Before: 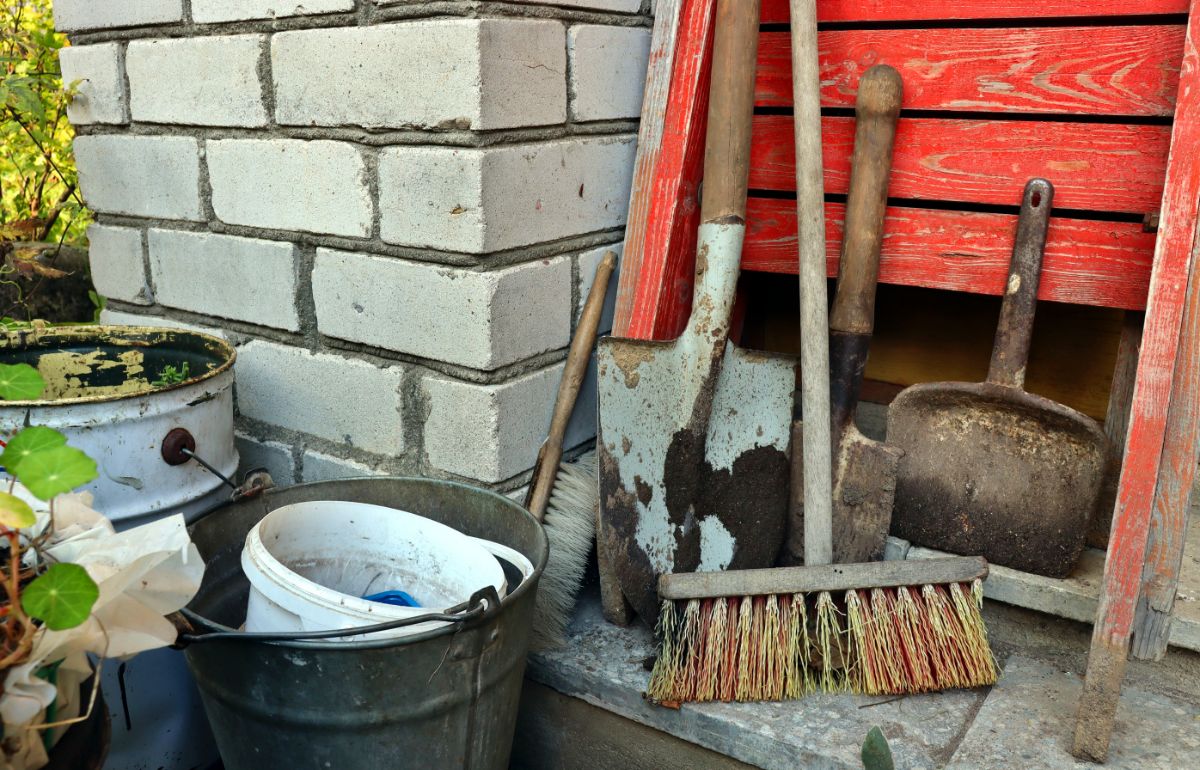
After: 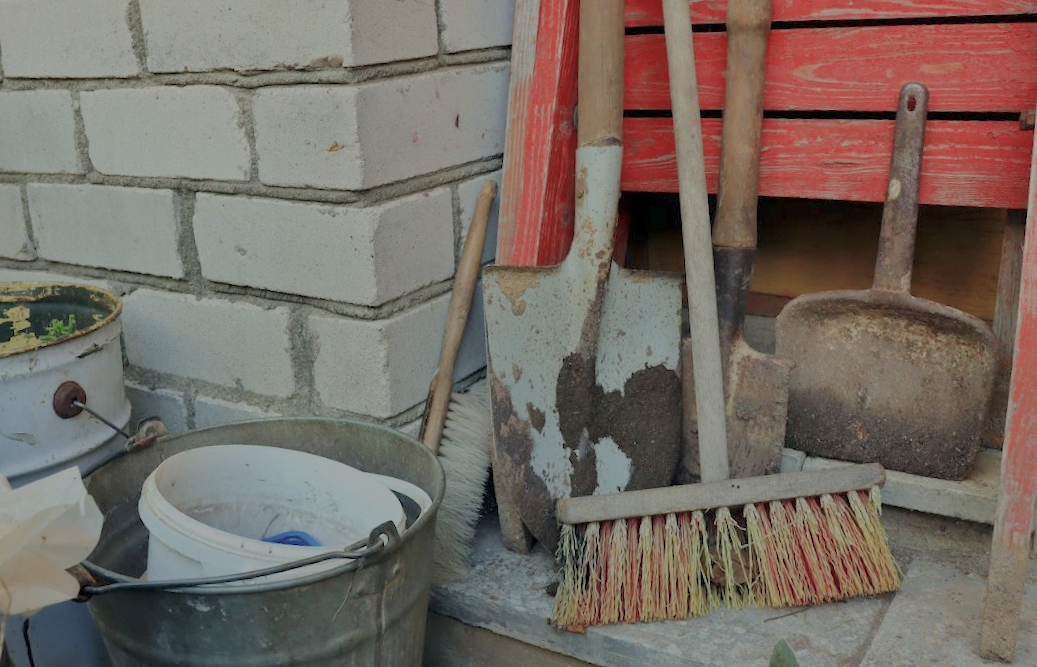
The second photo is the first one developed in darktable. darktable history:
filmic rgb: black relative exposure -15.91 EV, white relative exposure 7.99 EV, hardness 4.15, latitude 49.96%, contrast 0.512
crop and rotate: angle 3.3°, left 5.927%, top 5.686%
